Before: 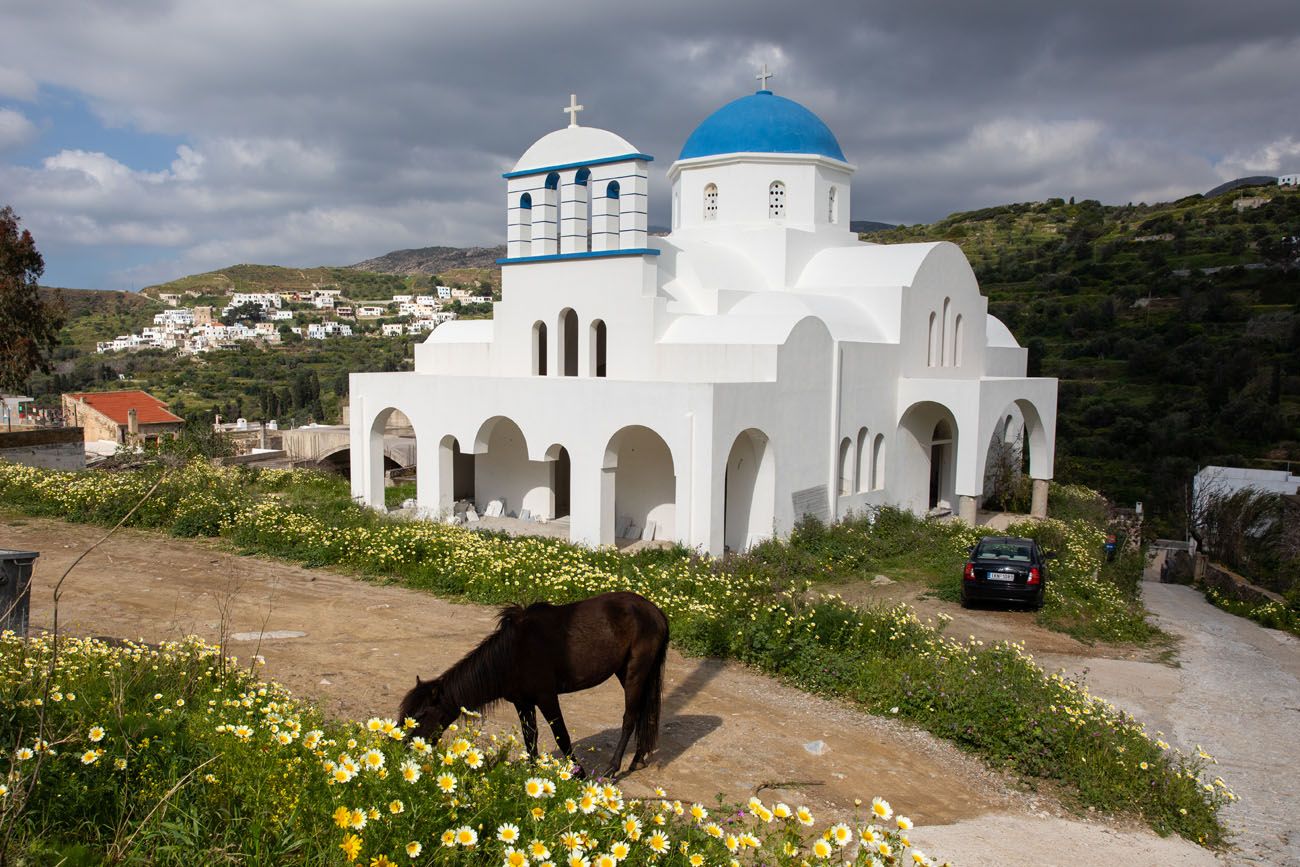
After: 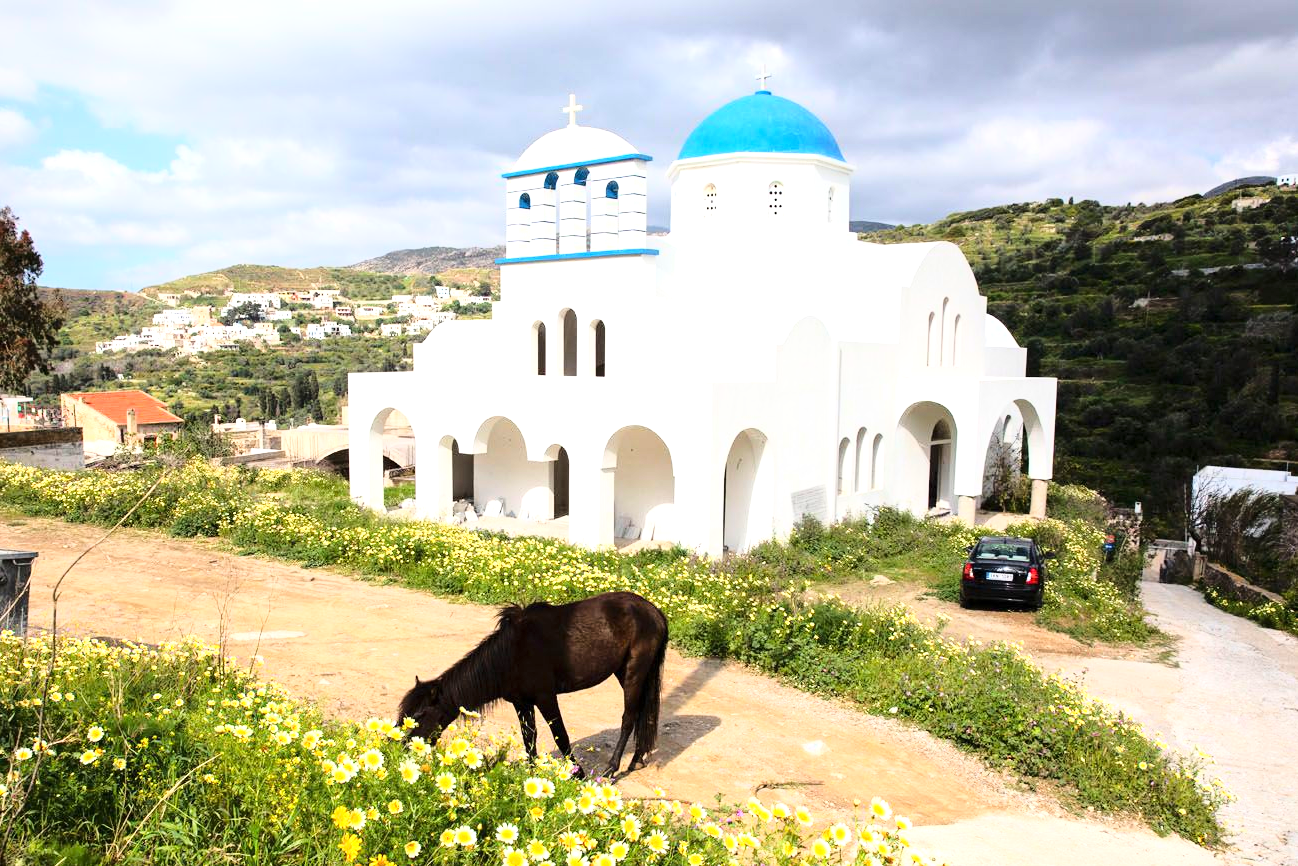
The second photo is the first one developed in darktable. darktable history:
crop: left 0.127%
exposure: exposure 1 EV, compensate exposure bias true, compensate highlight preservation false
base curve: curves: ch0 [(0, 0) (0.028, 0.03) (0.121, 0.232) (0.46, 0.748) (0.859, 0.968) (1, 1)]
